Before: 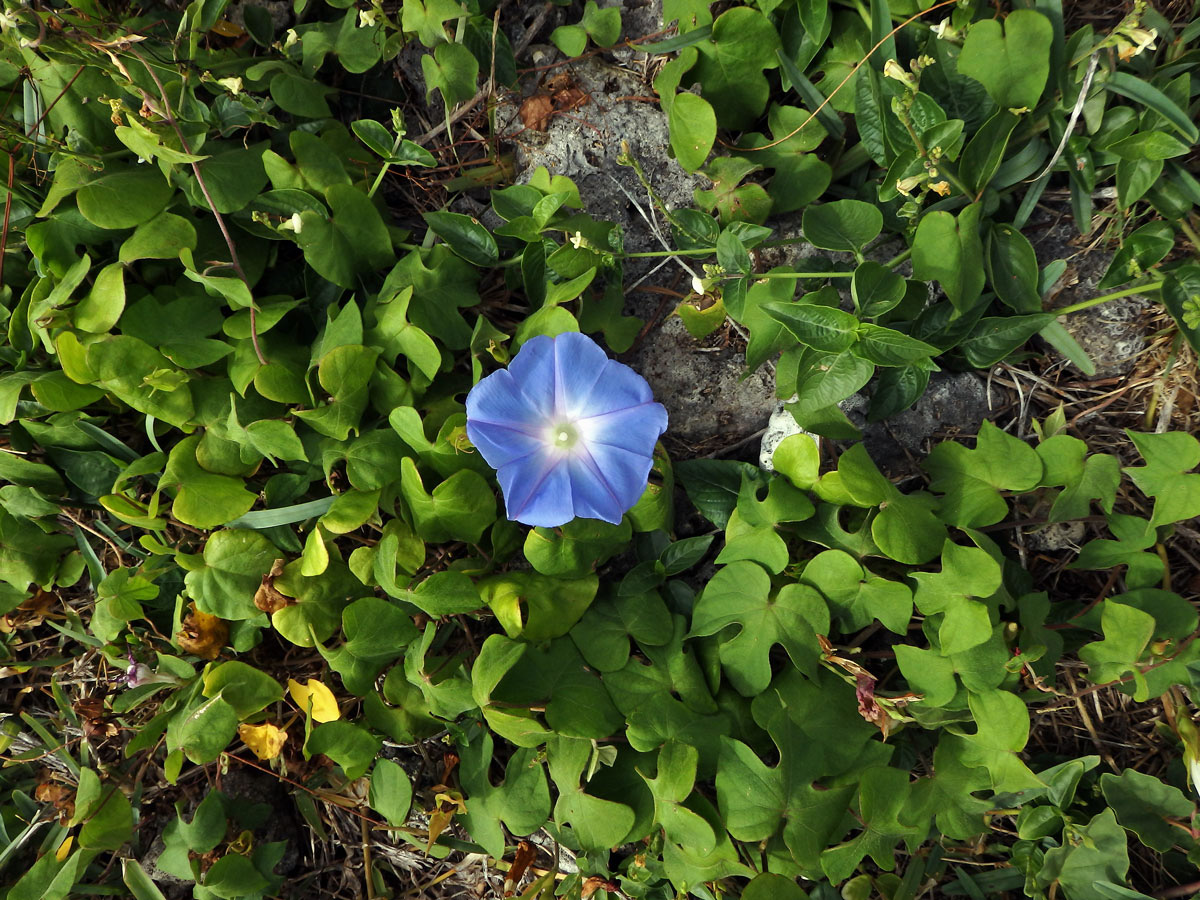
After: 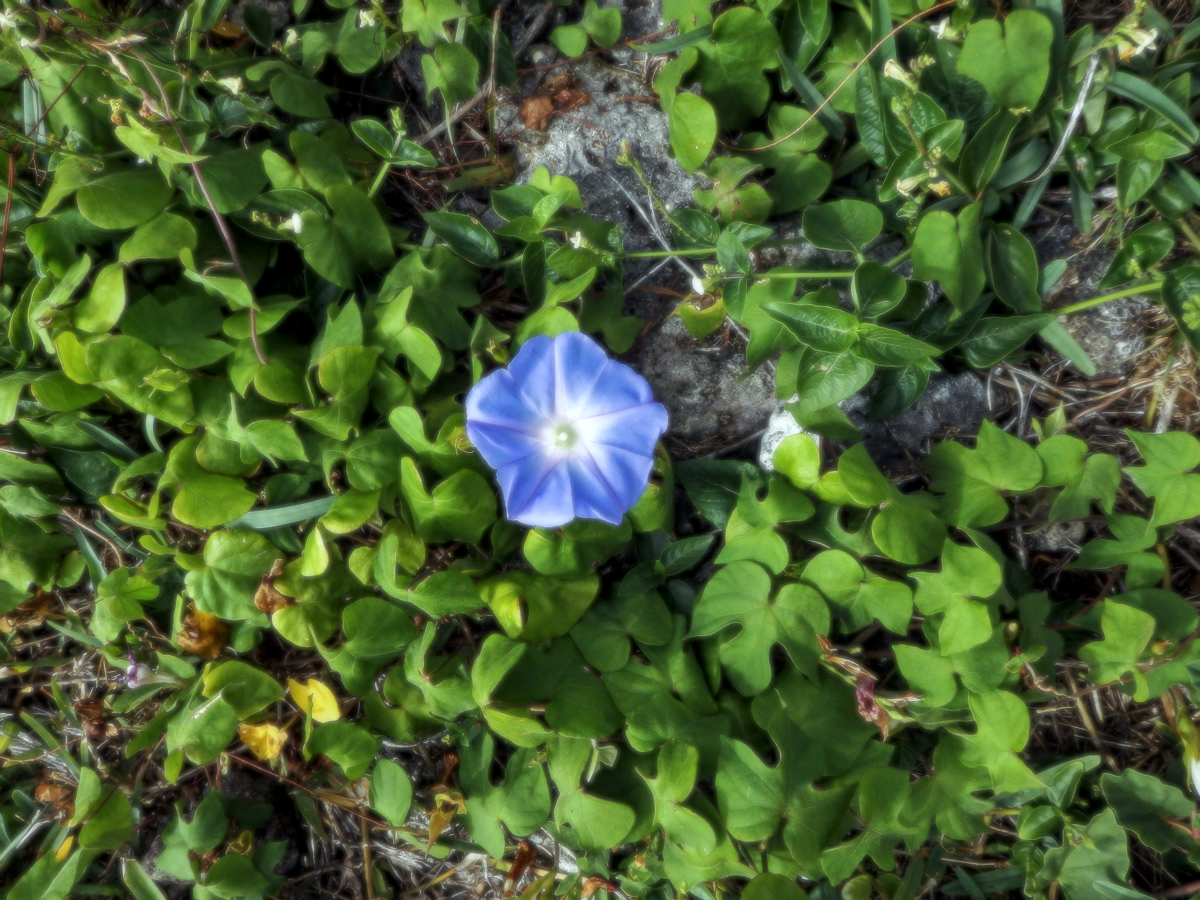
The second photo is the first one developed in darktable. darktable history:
white balance: red 0.931, blue 1.11
local contrast: on, module defaults
soften: size 8.67%, mix 49%
